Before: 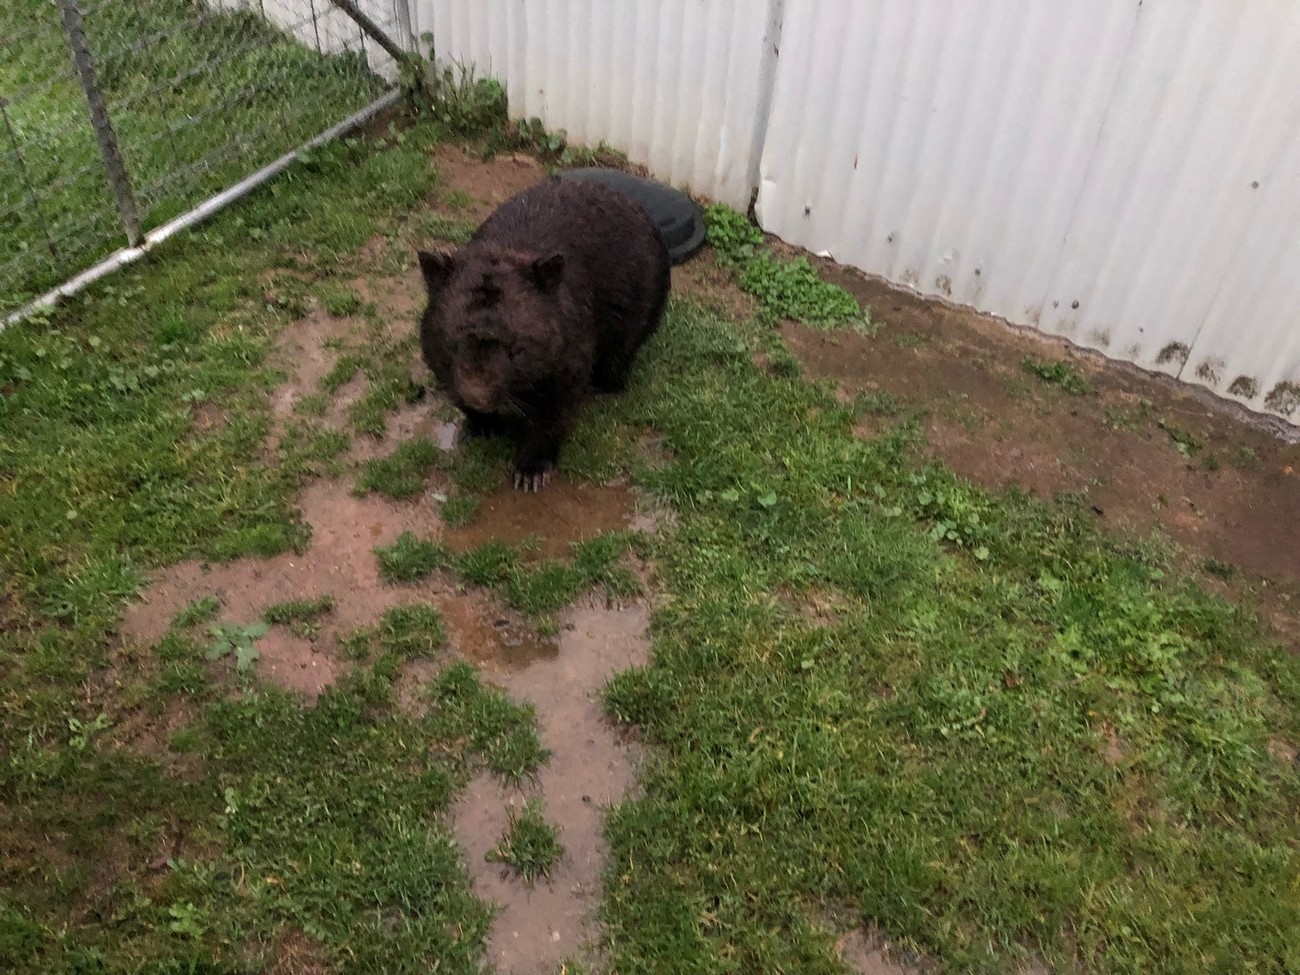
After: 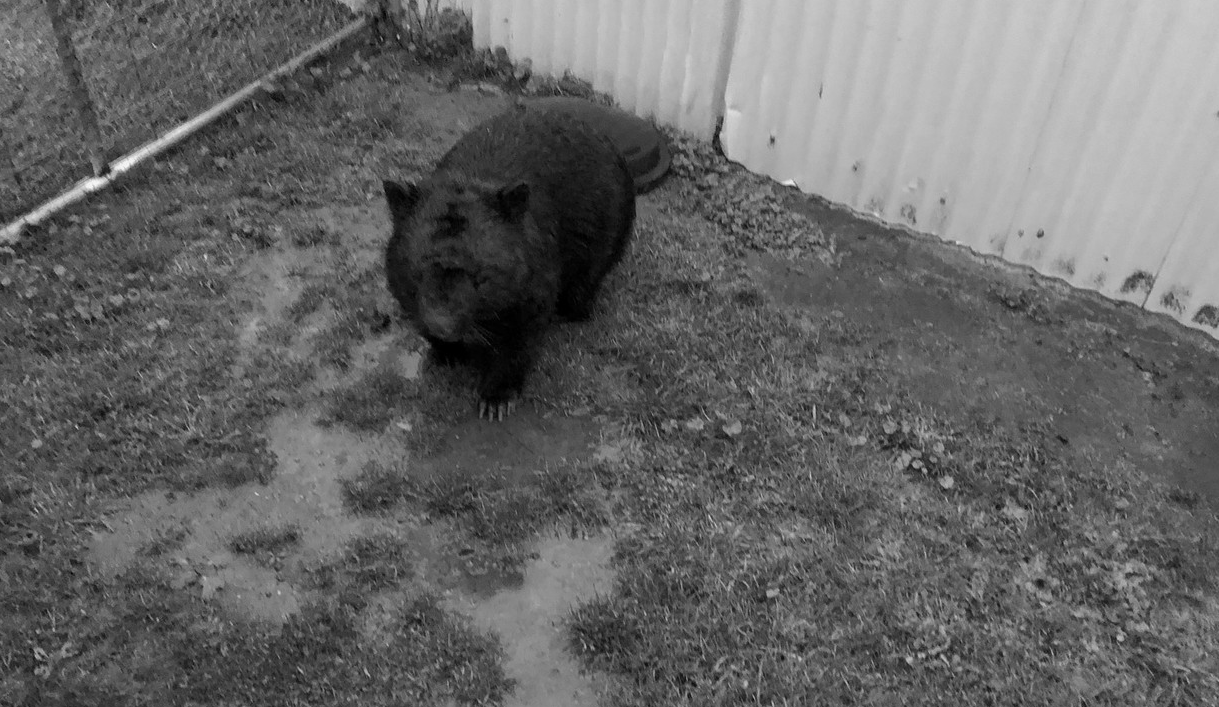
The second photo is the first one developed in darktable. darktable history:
crop: left 2.737%, top 7.287%, right 3.421%, bottom 20.179%
shadows and highlights: shadows 25, highlights -25
monochrome: a 30.25, b 92.03
